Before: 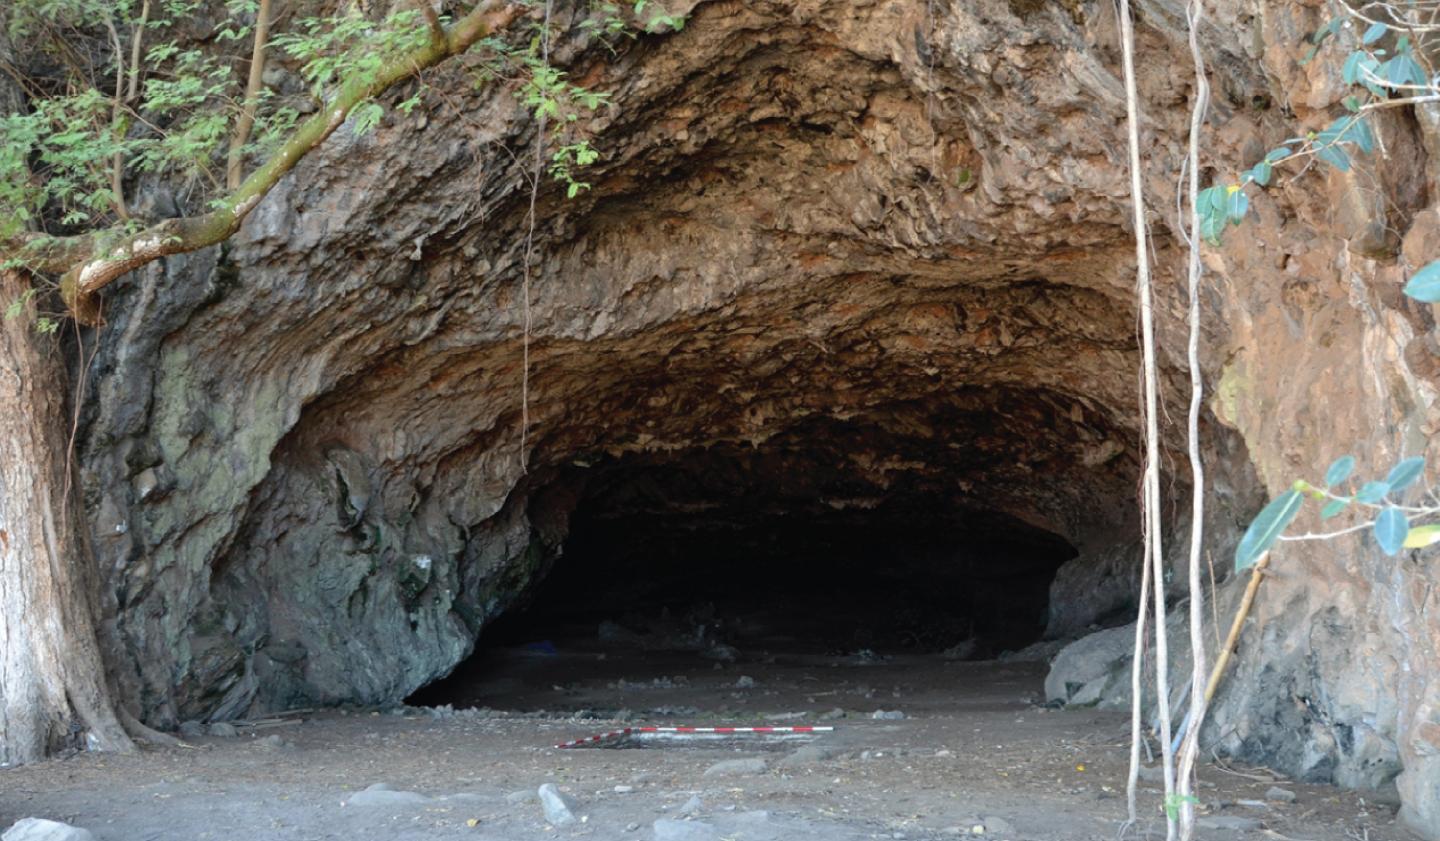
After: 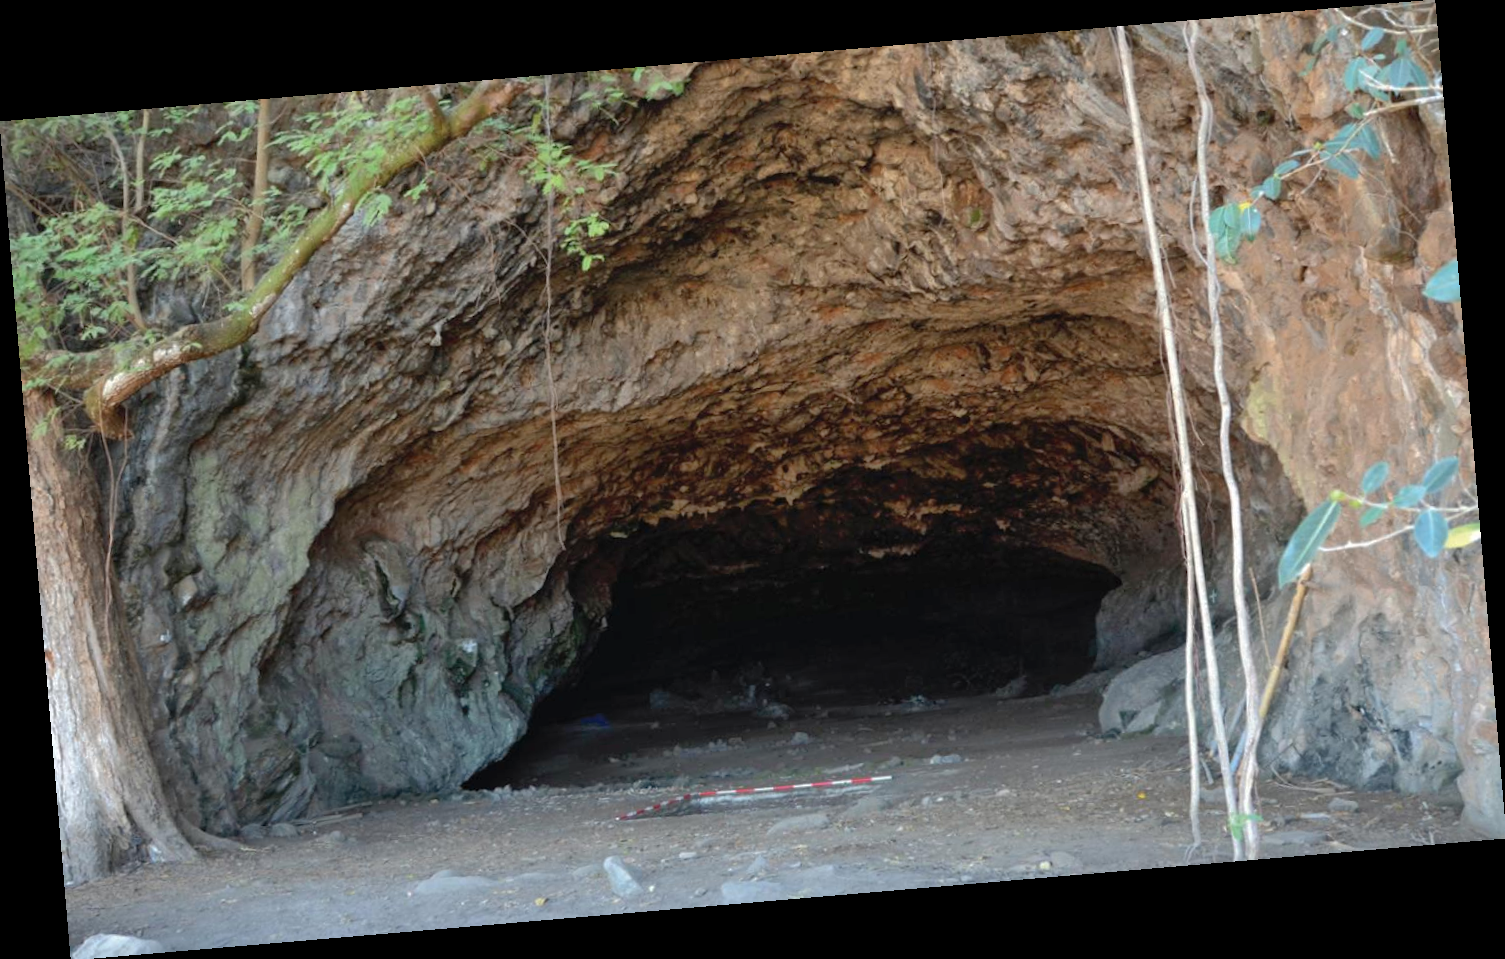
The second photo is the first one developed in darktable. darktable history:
rotate and perspective: rotation -4.86°, automatic cropping off
shadows and highlights: on, module defaults
